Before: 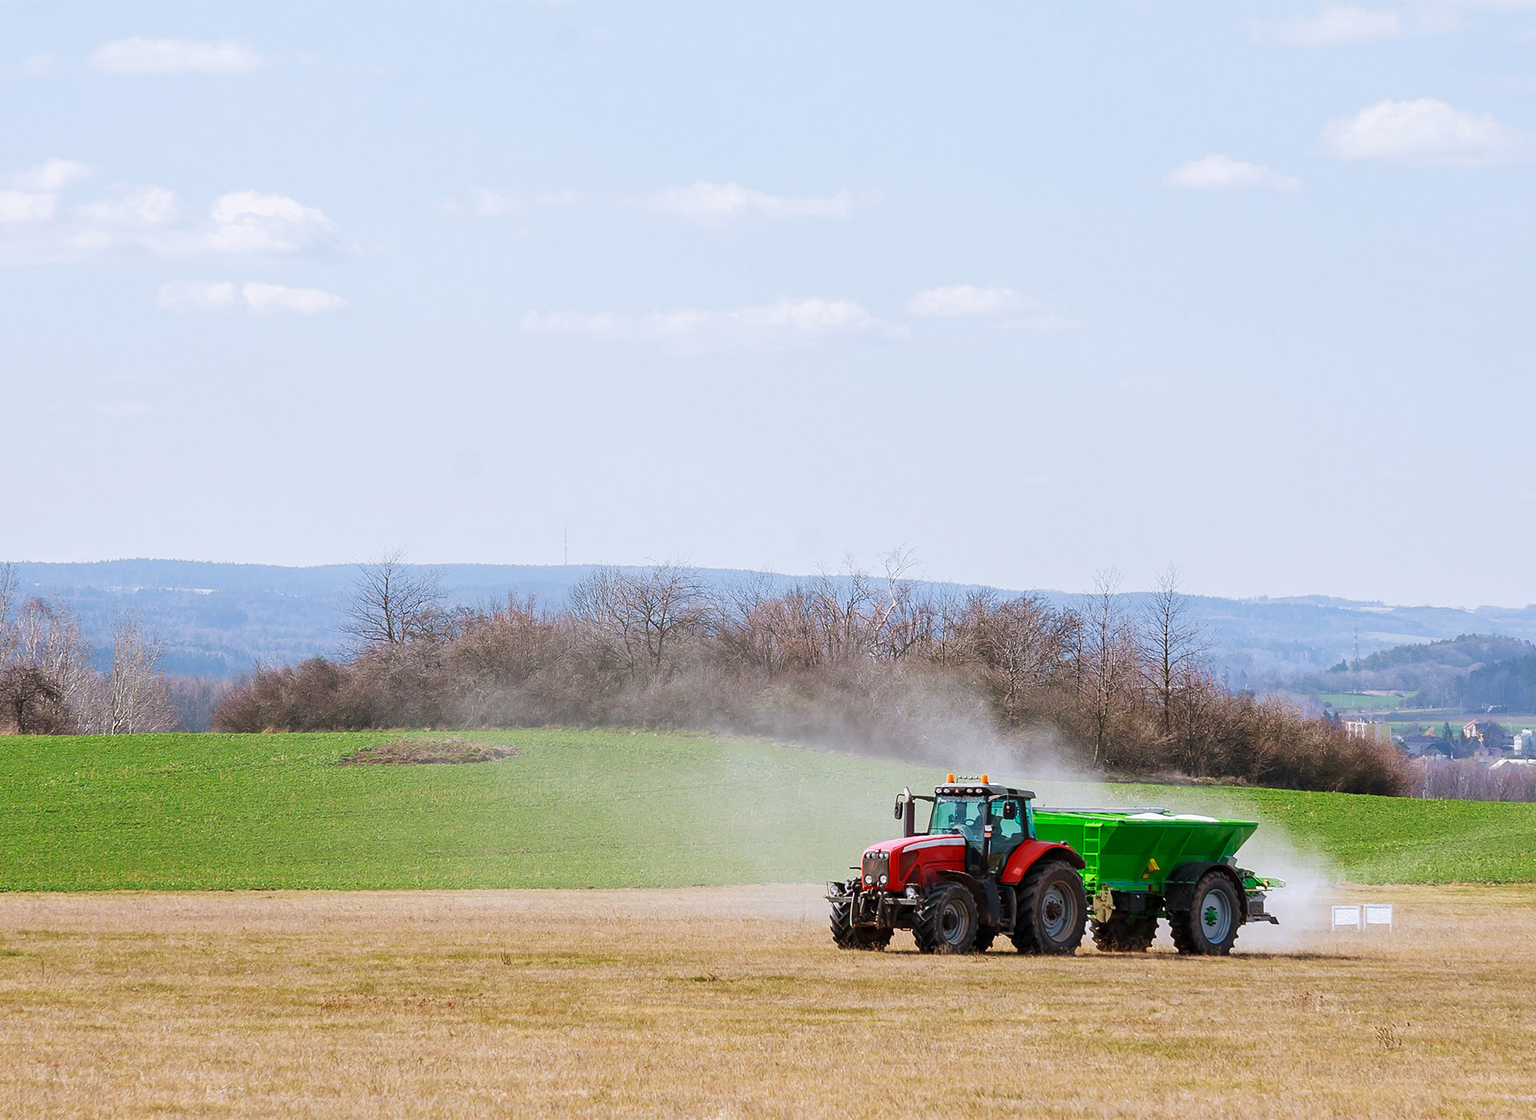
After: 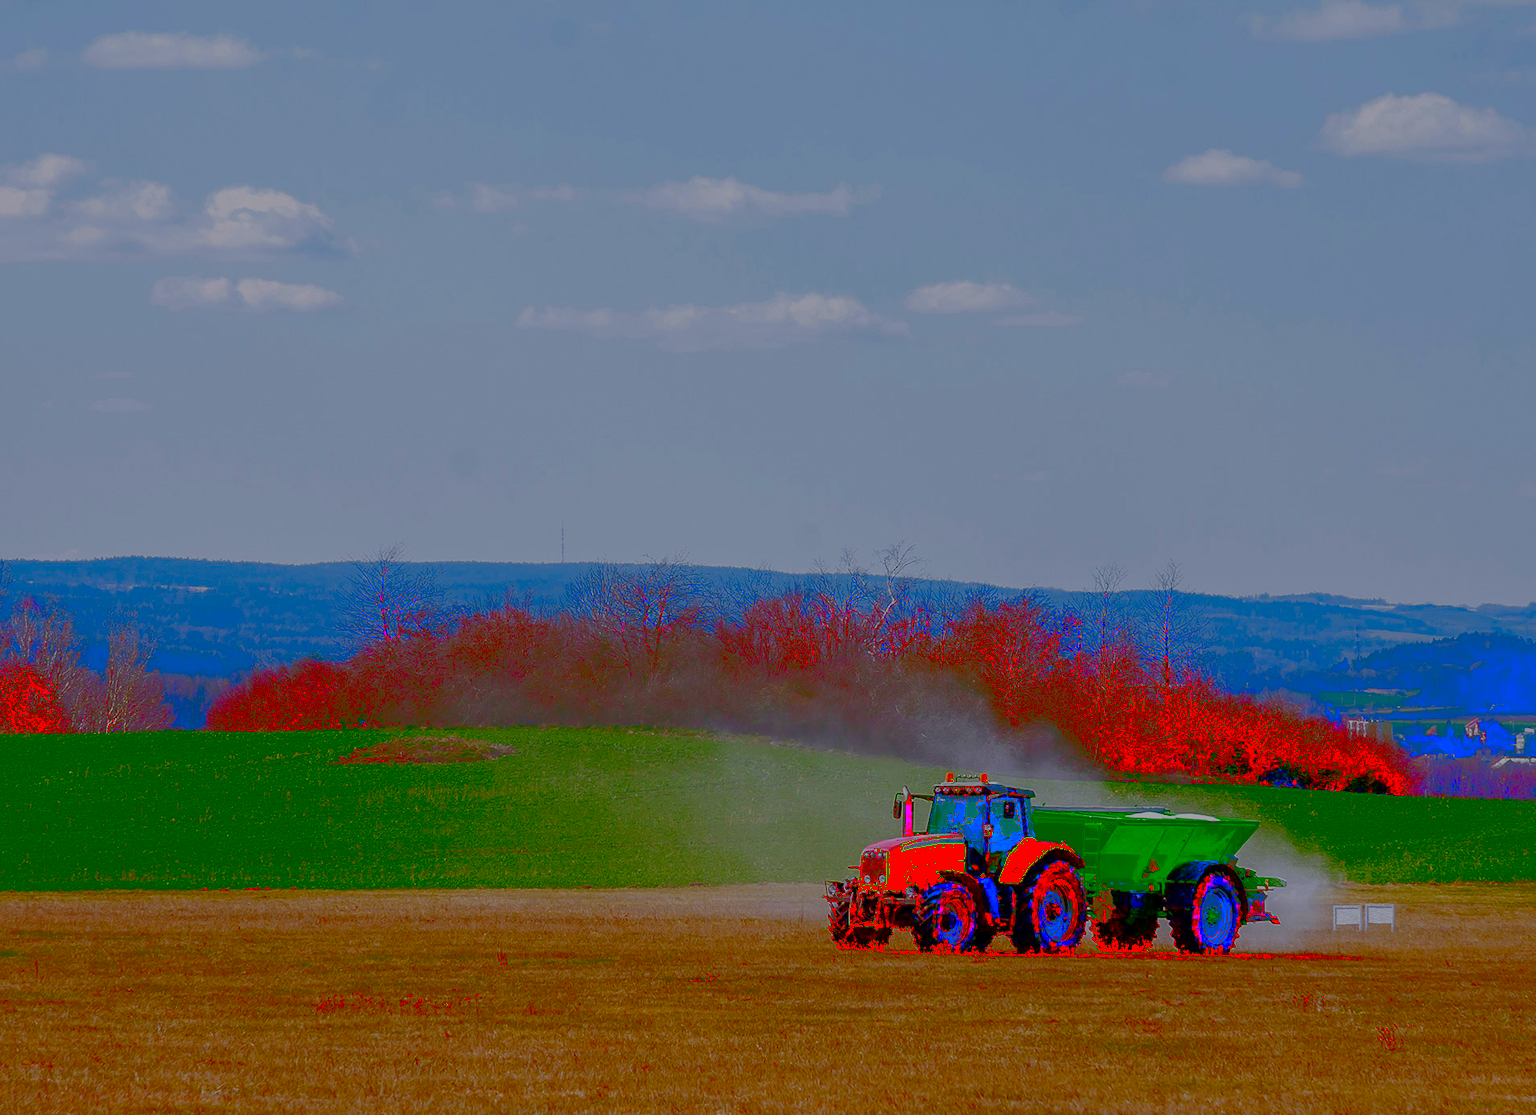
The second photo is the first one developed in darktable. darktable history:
filmic rgb: black relative exposure -7.65 EV, white relative exposure 4.56 EV, threshold 2.97 EV, hardness 3.61, contrast 1.05, enable highlight reconstruction true
crop: left 0.43%, top 0.545%, right 0.124%, bottom 0.362%
contrast brightness saturation: brightness -0.982, saturation 0.986
tone curve: curves: ch0 [(0, 0) (0.003, 0.224) (0.011, 0.229) (0.025, 0.234) (0.044, 0.242) (0.069, 0.249) (0.1, 0.256) (0.136, 0.265) (0.177, 0.285) (0.224, 0.304) (0.277, 0.337) (0.335, 0.385) (0.399, 0.435) (0.468, 0.507) (0.543, 0.59) (0.623, 0.674) (0.709, 0.763) (0.801, 0.852) (0.898, 0.931) (1, 1)], color space Lab, linked channels, preserve colors none
